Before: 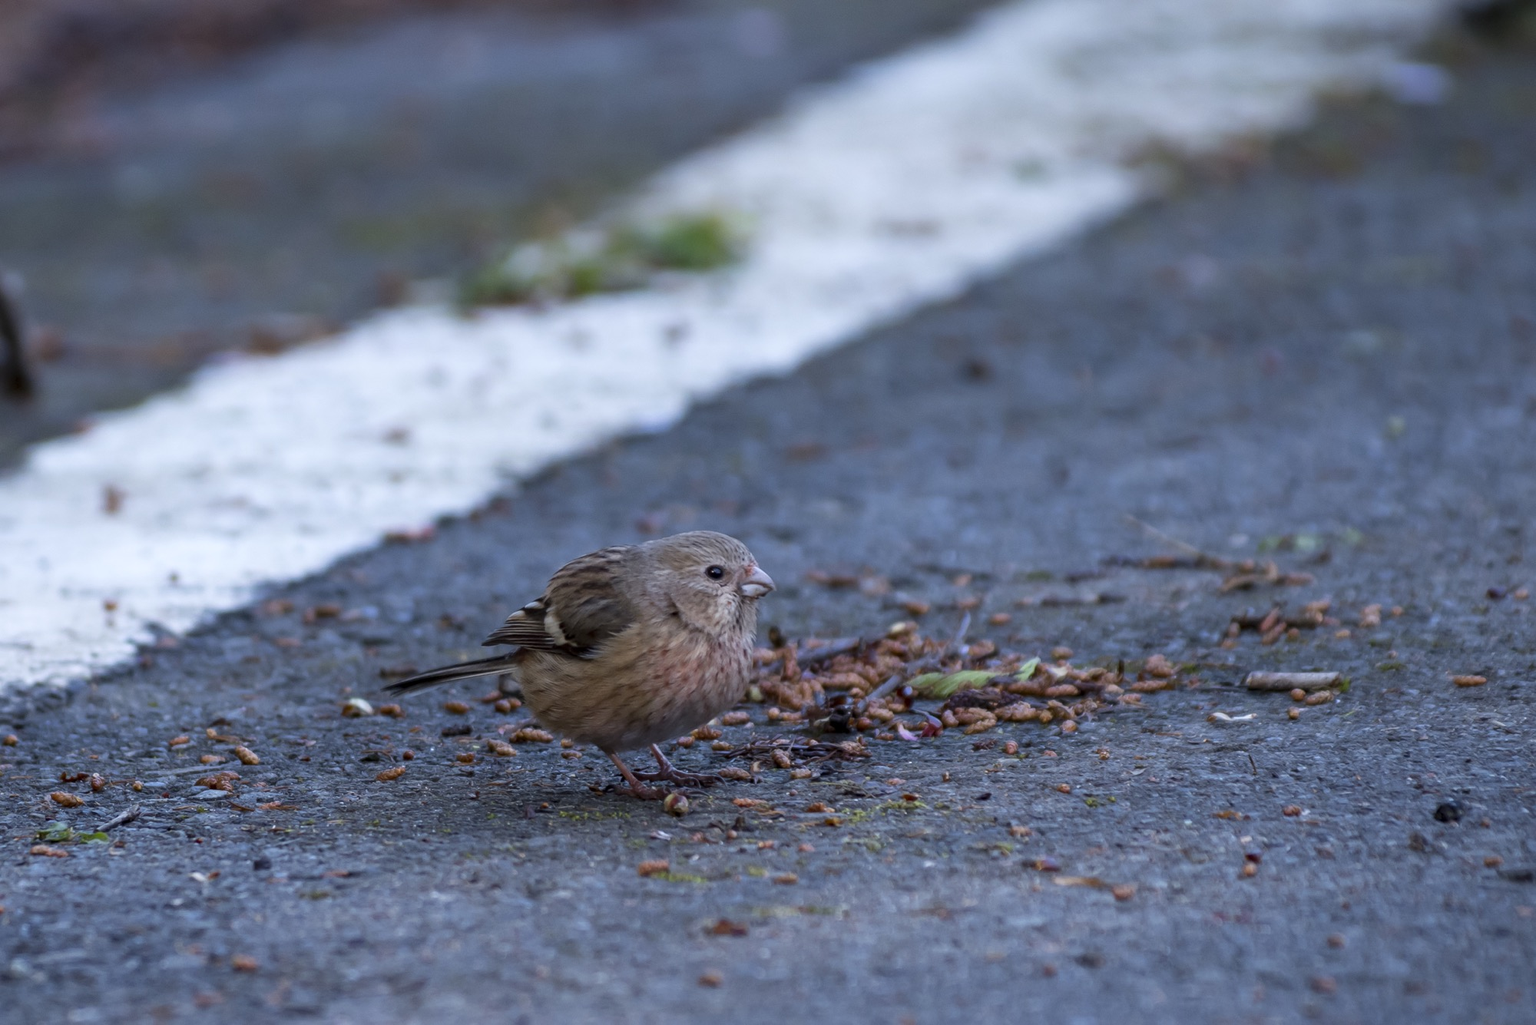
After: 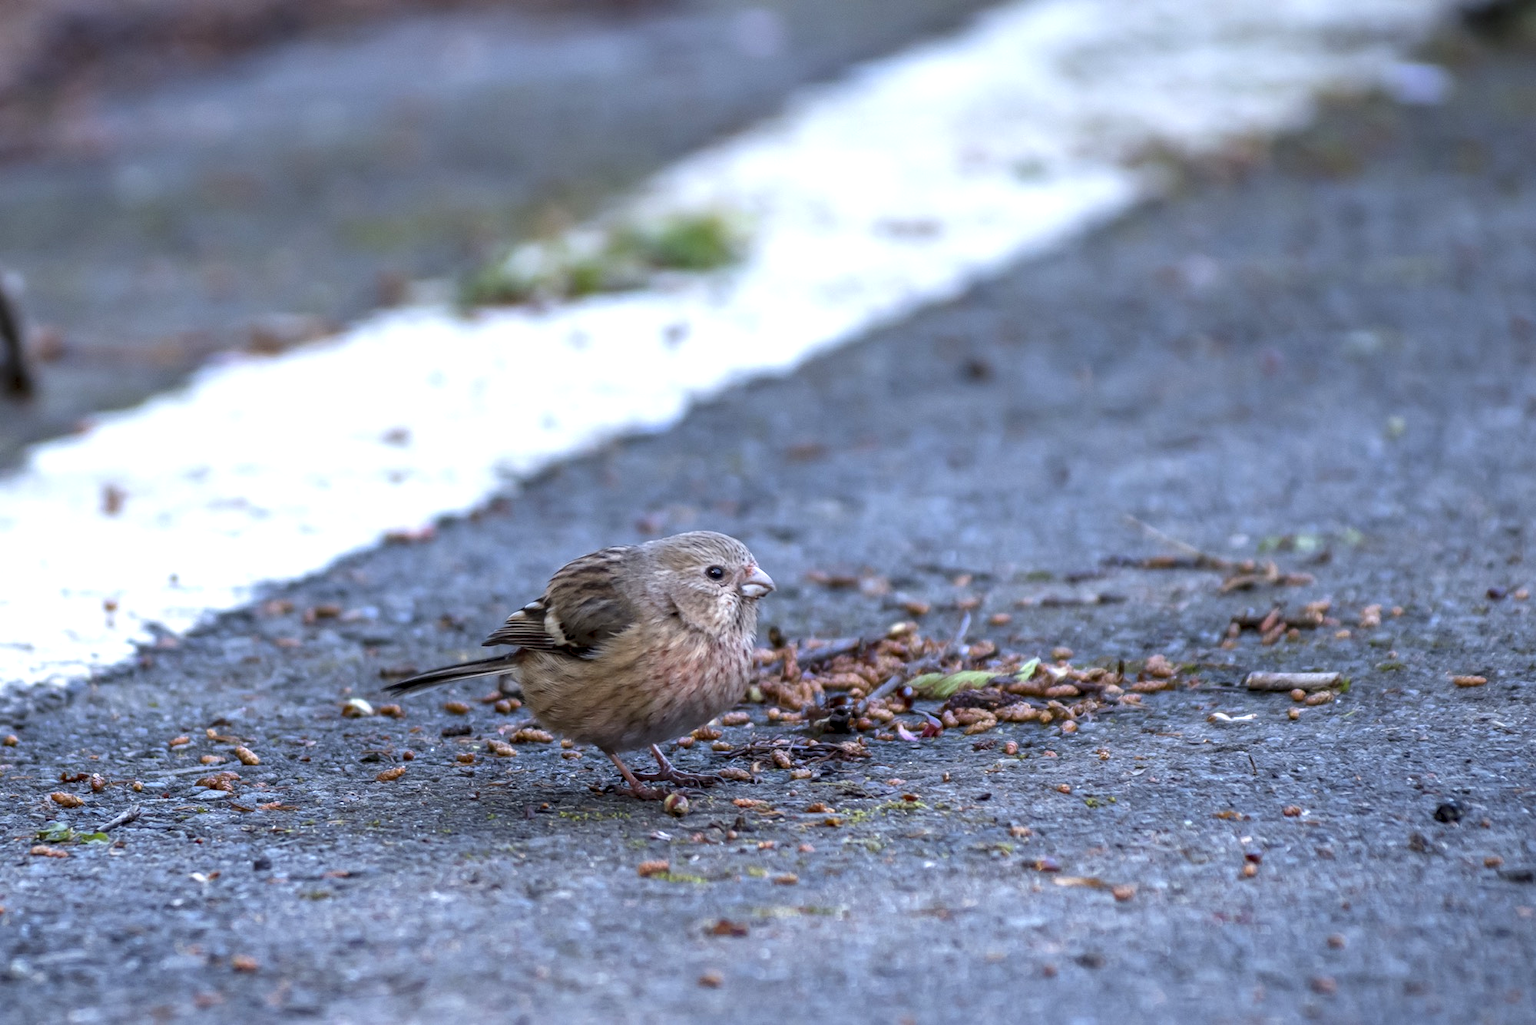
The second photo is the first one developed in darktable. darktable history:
local contrast: on, module defaults
exposure: black level correction 0, exposure 0.7 EV, compensate exposure bias true, compensate highlight preservation false
